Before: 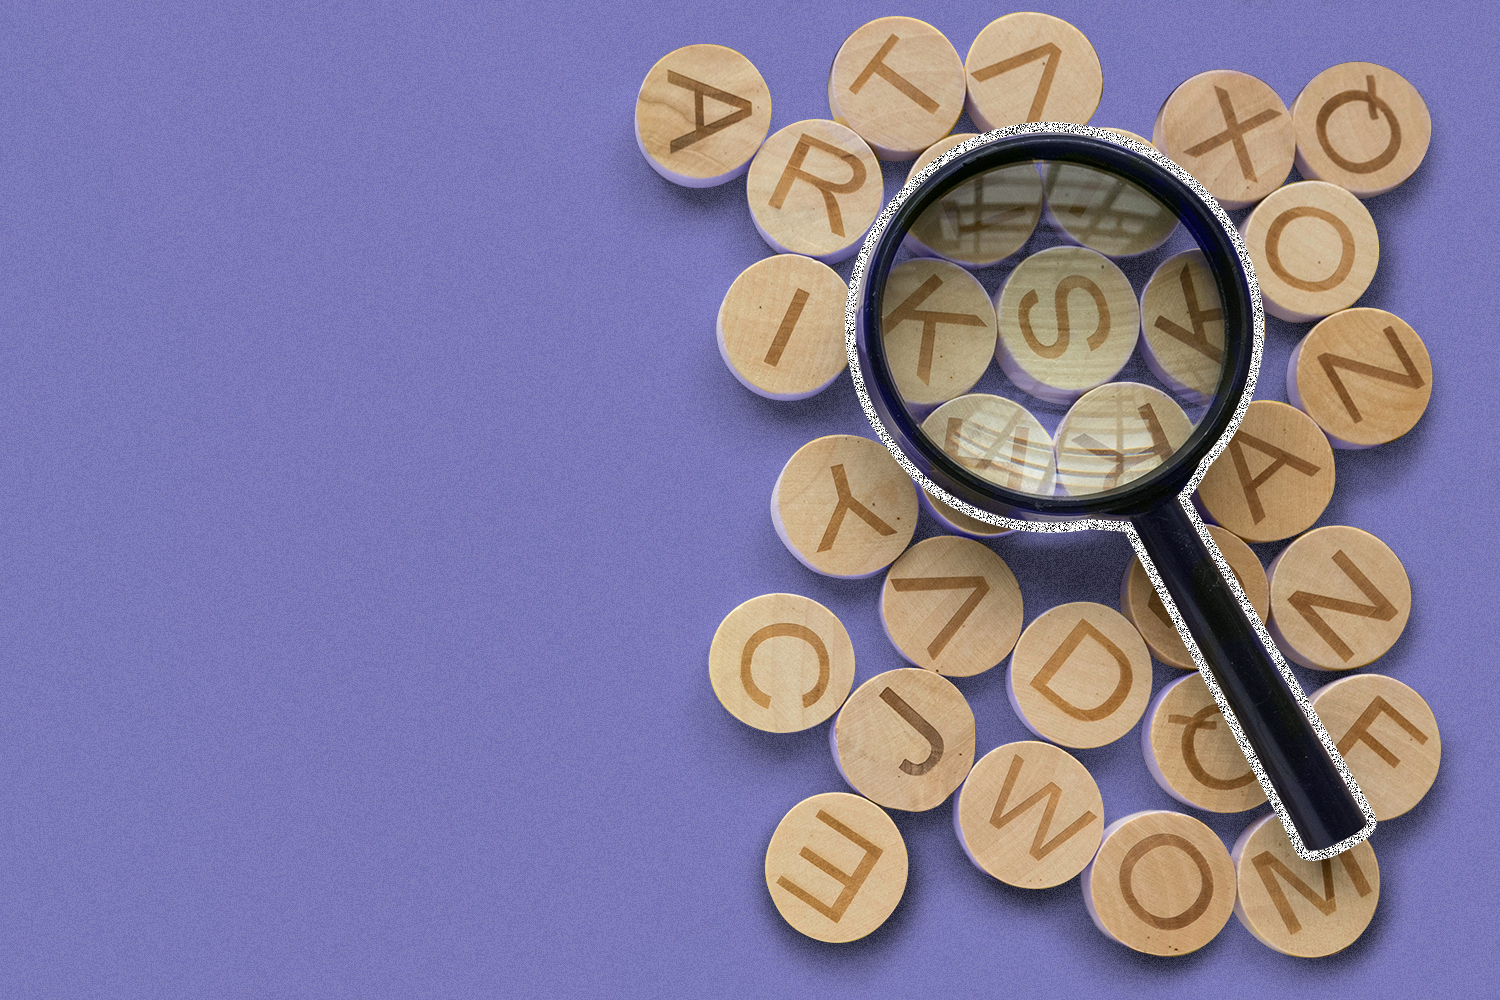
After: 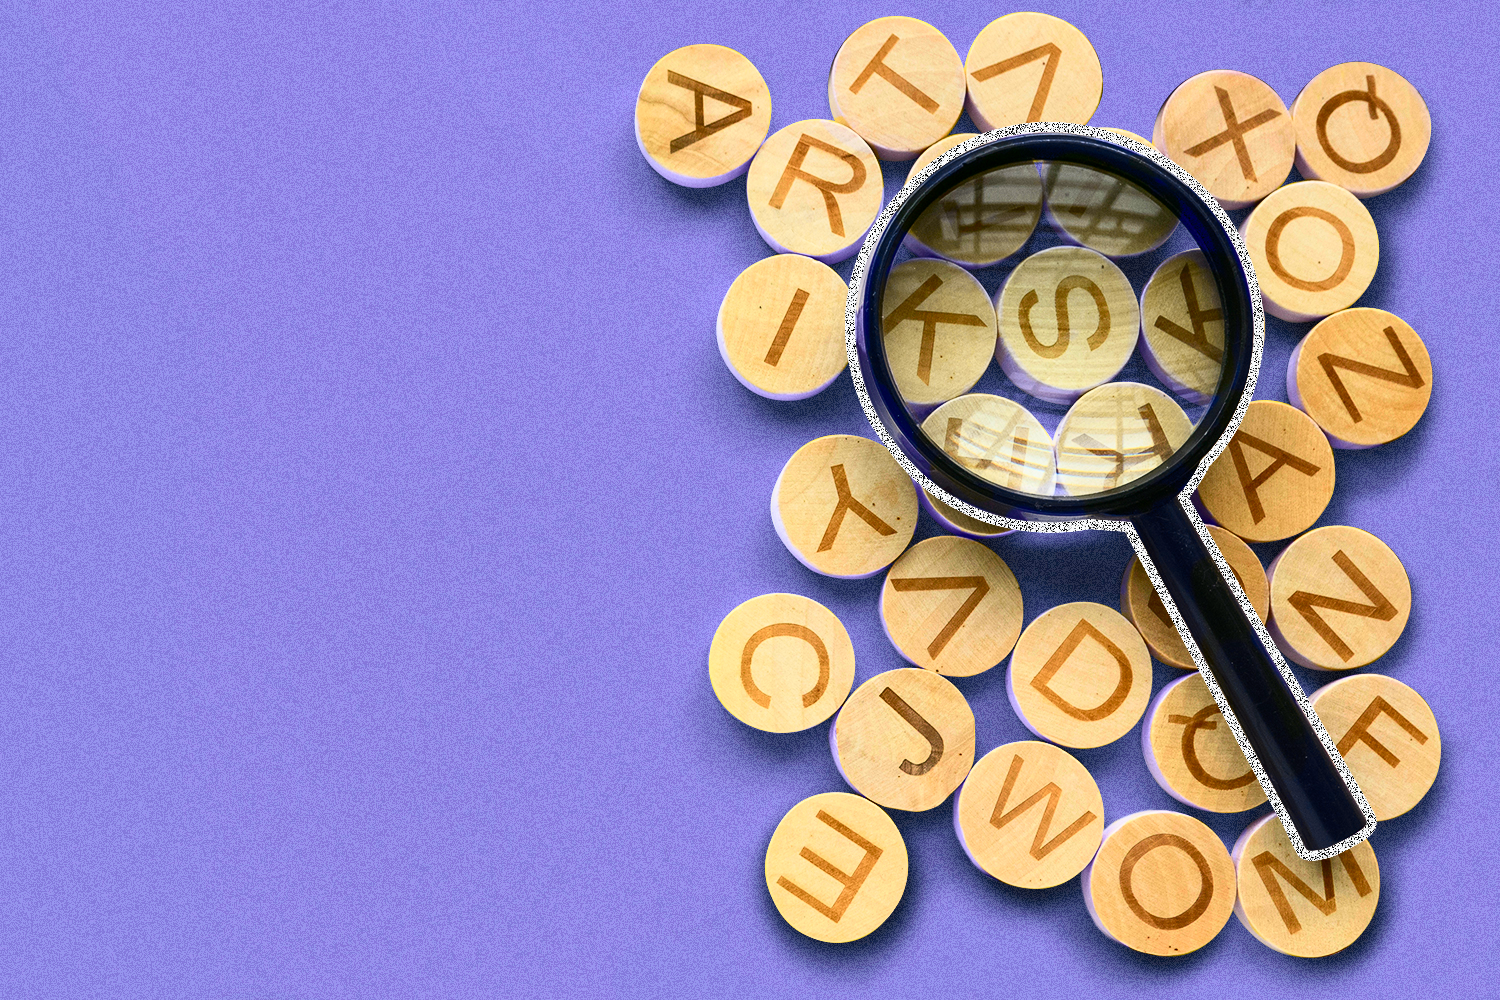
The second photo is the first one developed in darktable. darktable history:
tone curve: curves: ch0 [(0, 0) (0.187, 0.12) (0.384, 0.363) (0.577, 0.681) (0.735, 0.881) (0.864, 0.959) (1, 0.987)]; ch1 [(0, 0) (0.402, 0.36) (0.476, 0.466) (0.501, 0.501) (0.518, 0.514) (0.564, 0.614) (0.614, 0.664) (0.741, 0.829) (1, 1)]; ch2 [(0, 0) (0.429, 0.387) (0.483, 0.481) (0.503, 0.501) (0.522, 0.531) (0.564, 0.605) (0.615, 0.697) (0.702, 0.774) (1, 0.895)], color space Lab, independent channels
